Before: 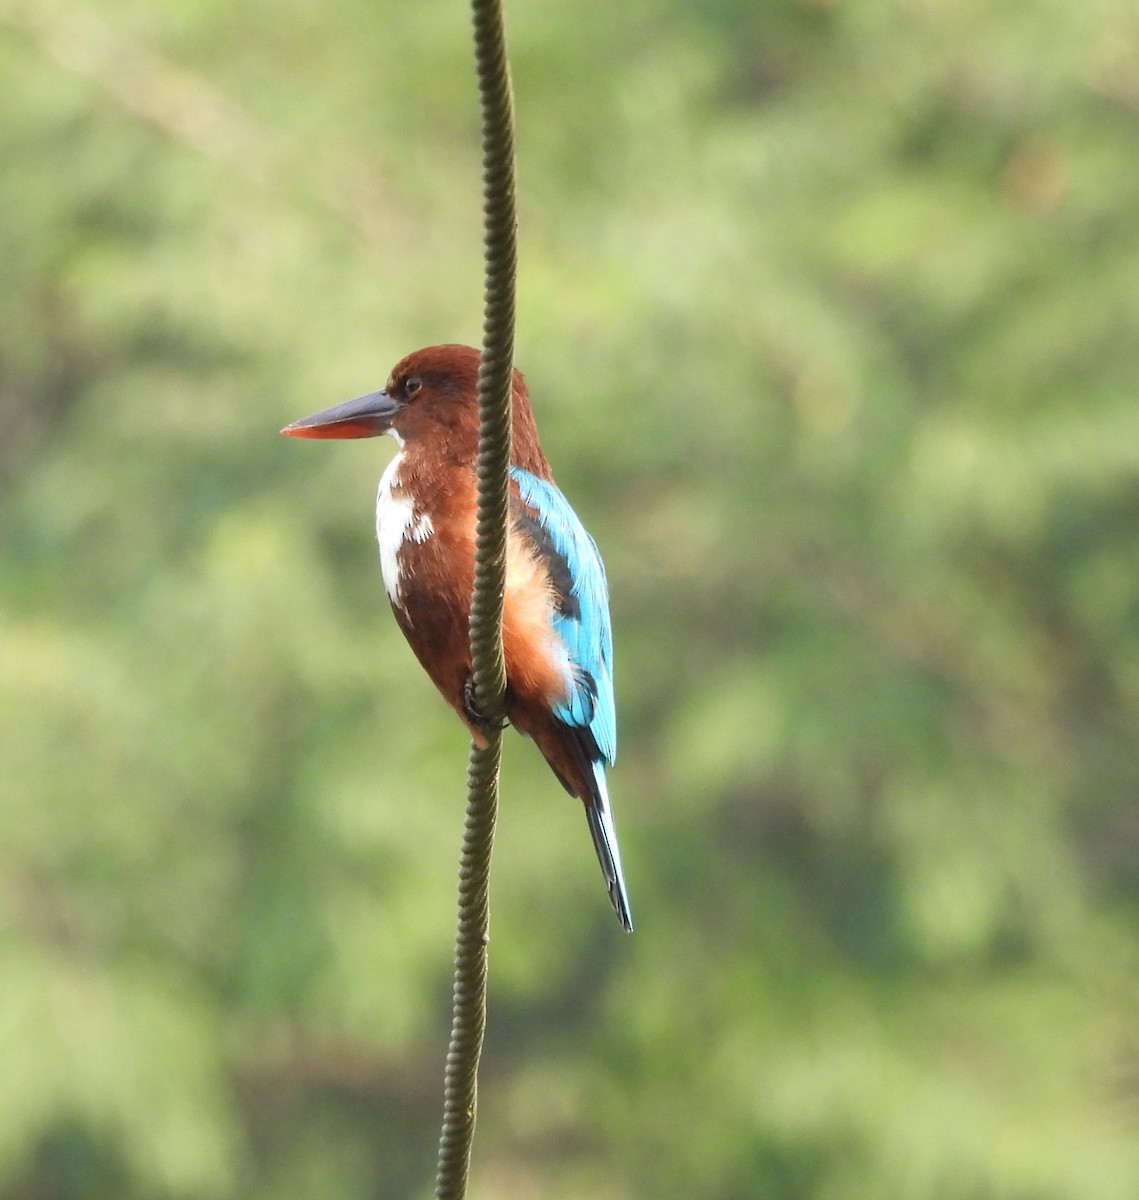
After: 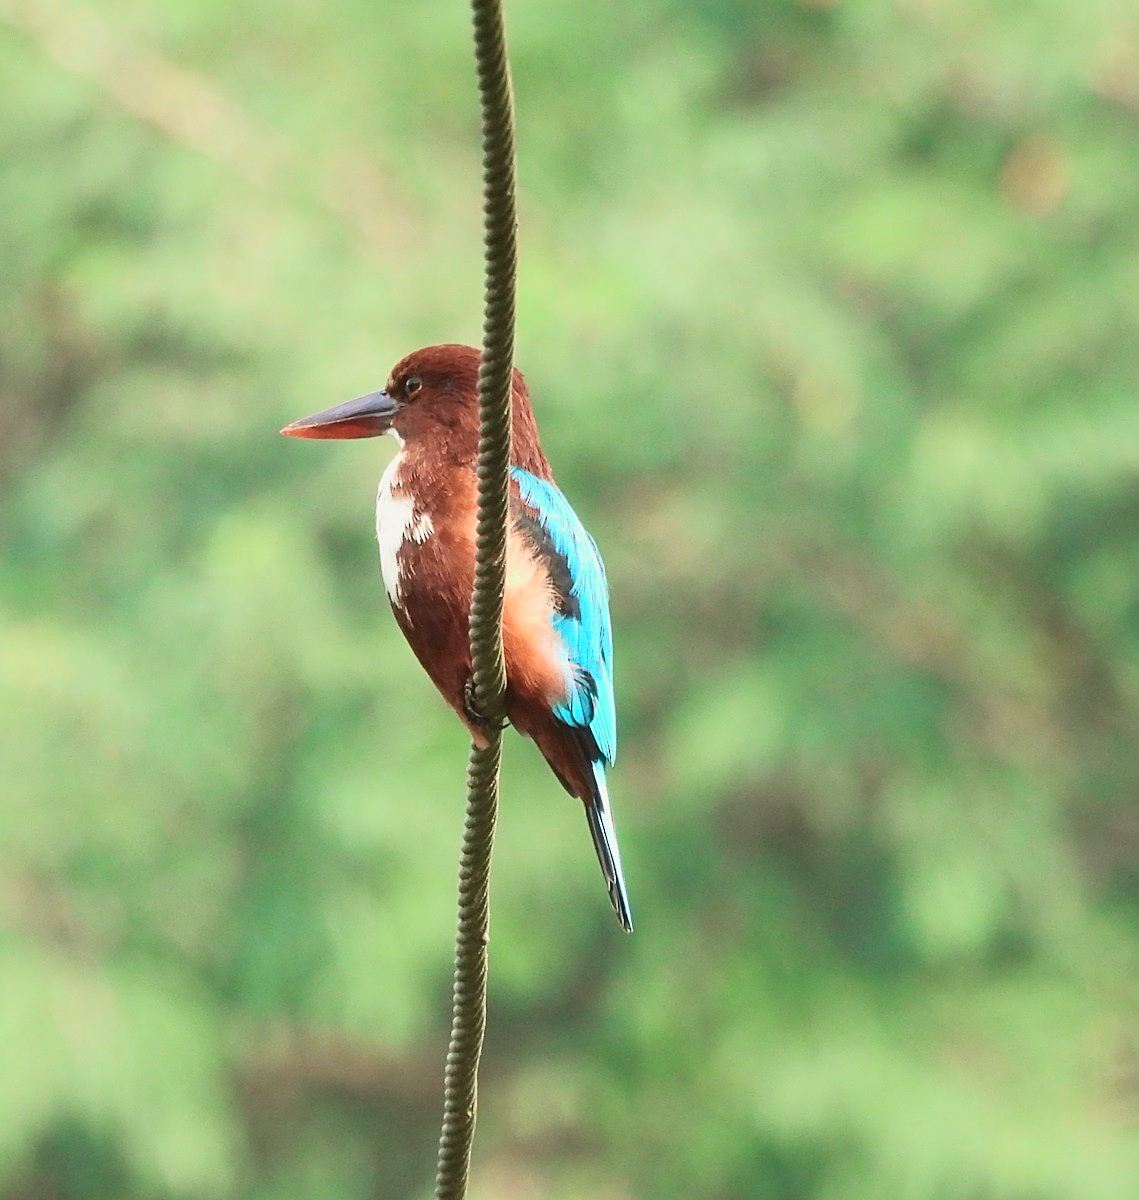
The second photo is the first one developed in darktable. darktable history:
tone curve: curves: ch0 [(0, 0.049) (0.175, 0.178) (0.466, 0.498) (0.715, 0.767) (0.819, 0.851) (1, 0.961)]; ch1 [(0, 0) (0.437, 0.398) (0.476, 0.466) (0.505, 0.505) (0.534, 0.544) (0.595, 0.608) (0.641, 0.643) (1, 1)]; ch2 [(0, 0) (0.359, 0.379) (0.437, 0.44) (0.489, 0.495) (0.518, 0.537) (0.579, 0.579) (1, 1)], color space Lab, independent channels, preserve colors none
sharpen: on, module defaults
